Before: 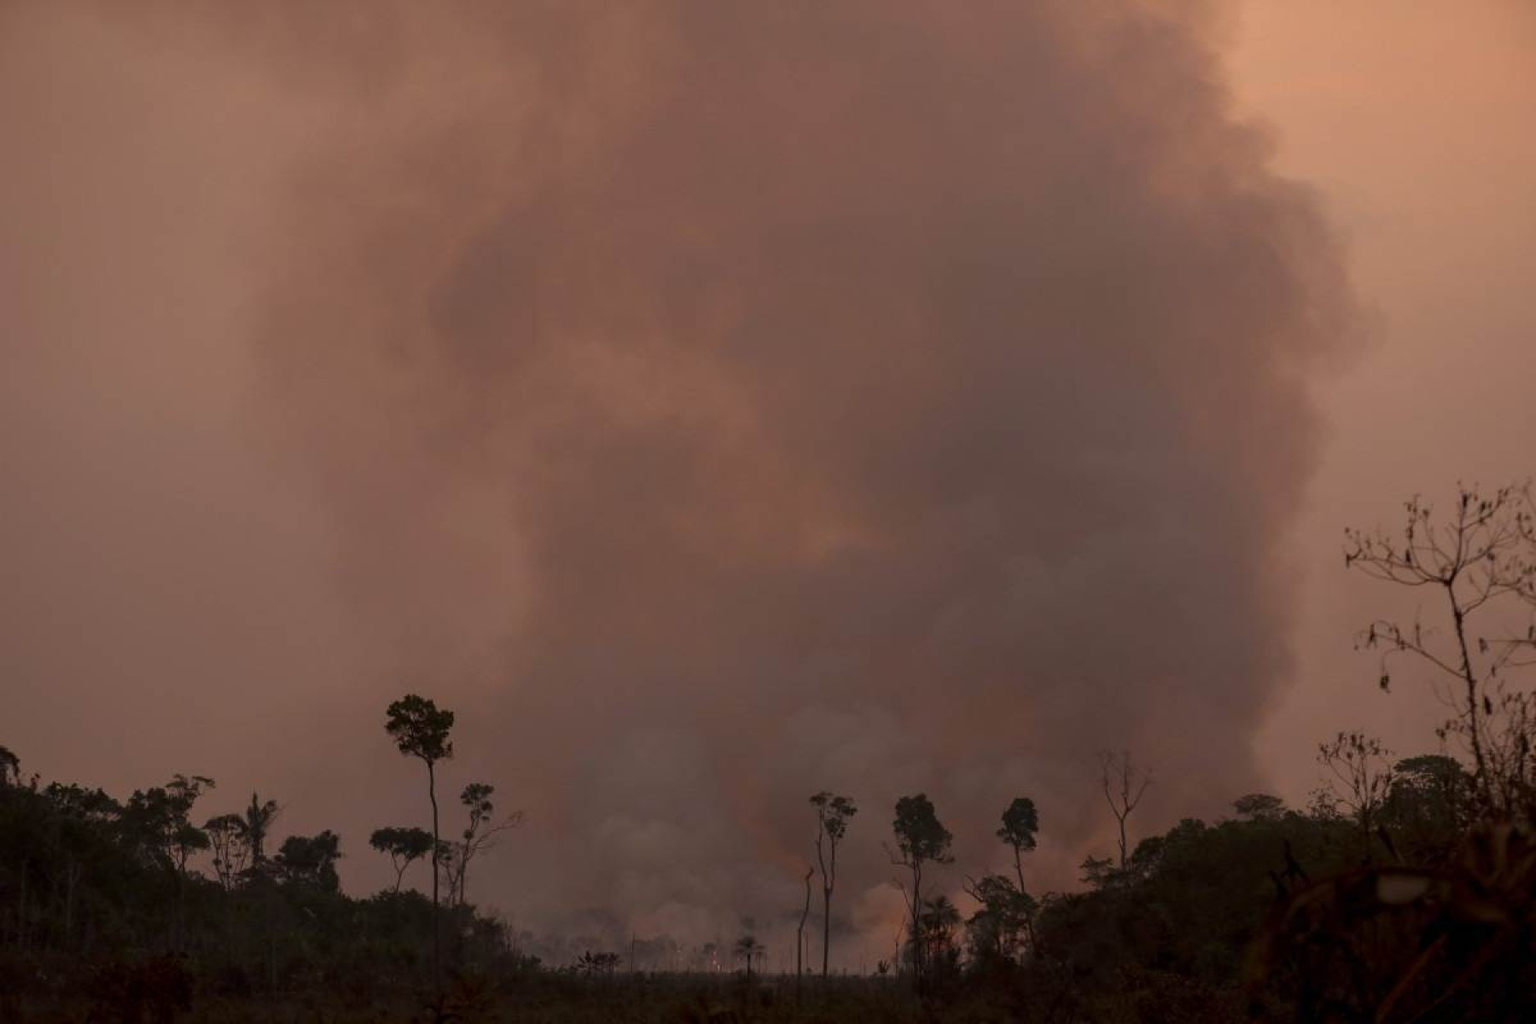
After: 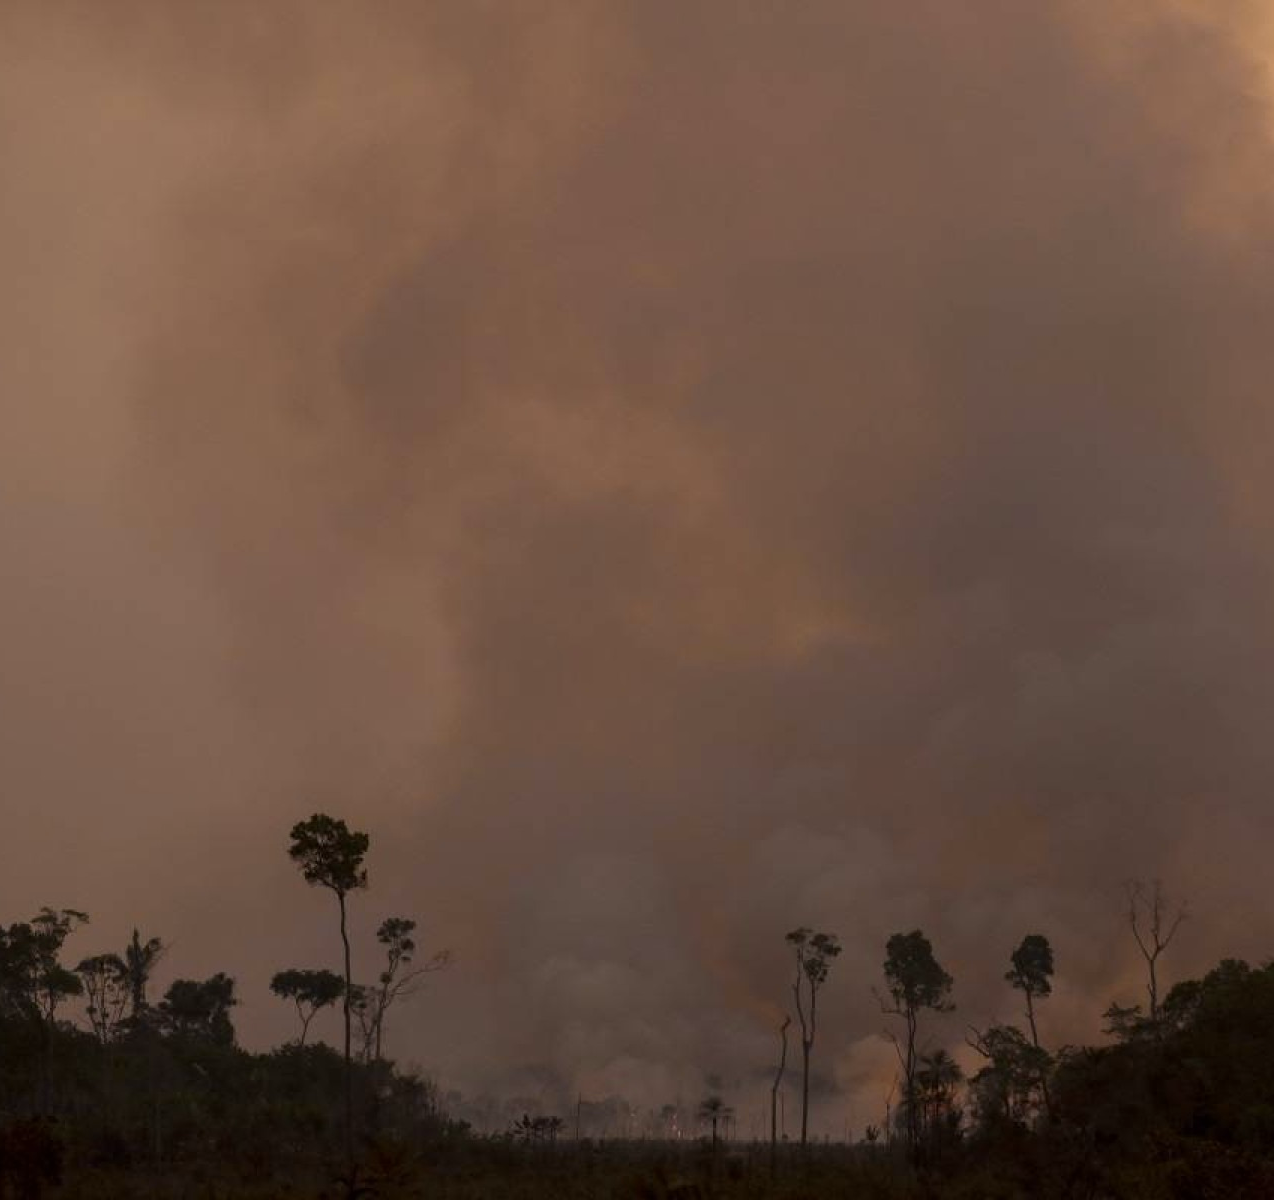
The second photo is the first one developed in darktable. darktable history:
color contrast: green-magenta contrast 0.8, blue-yellow contrast 1.1, unbound 0
crop and rotate: left 9.061%, right 20.142%
